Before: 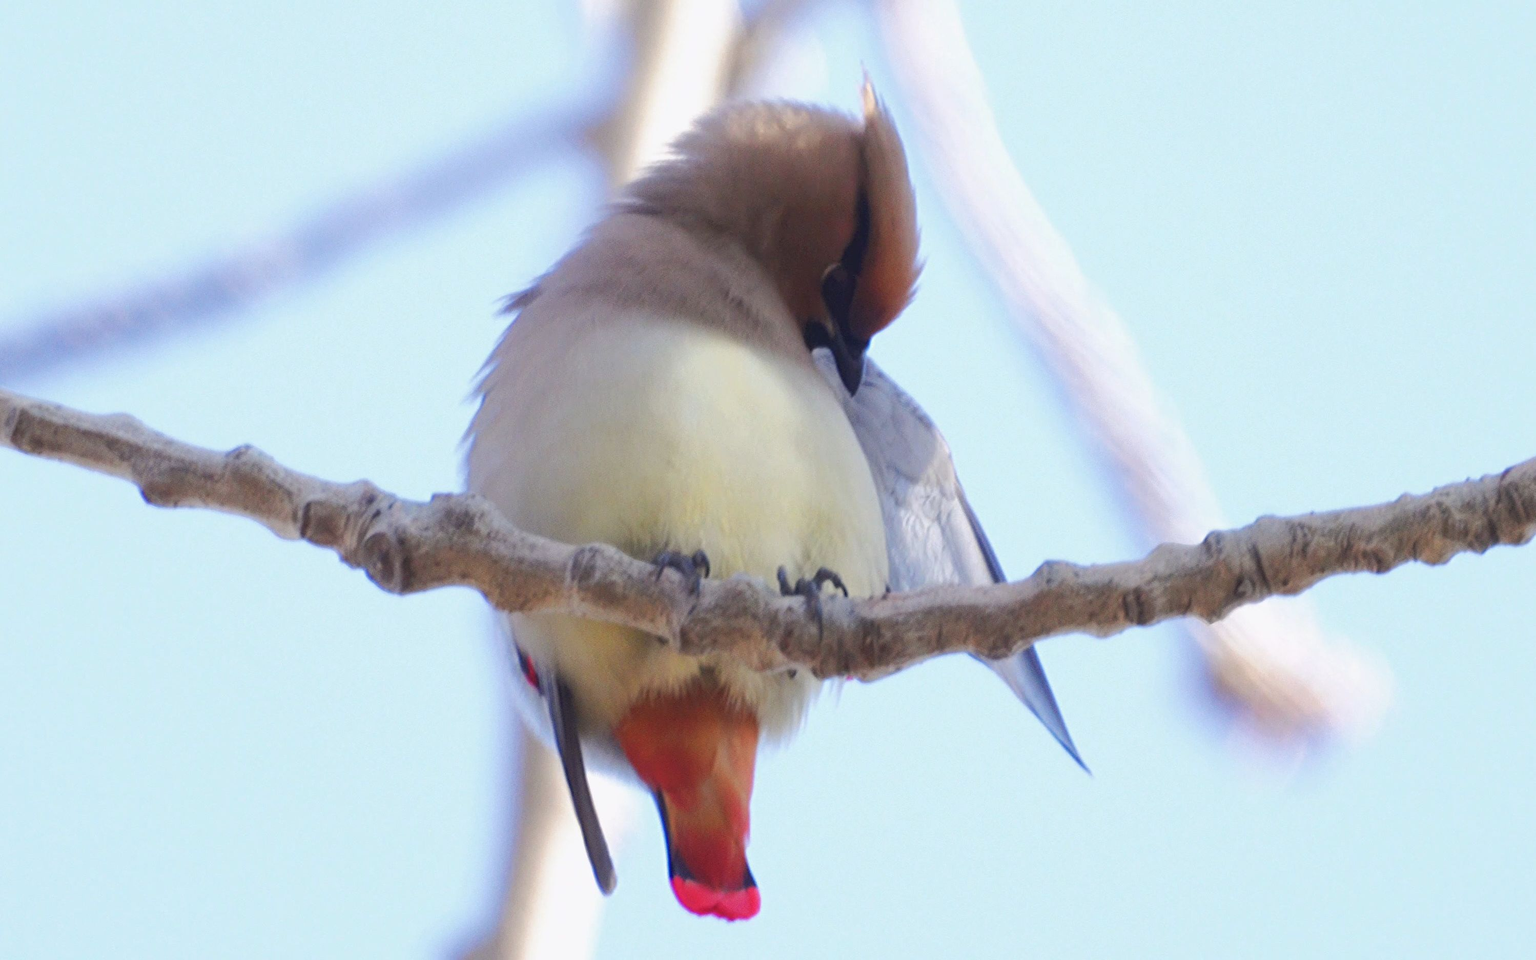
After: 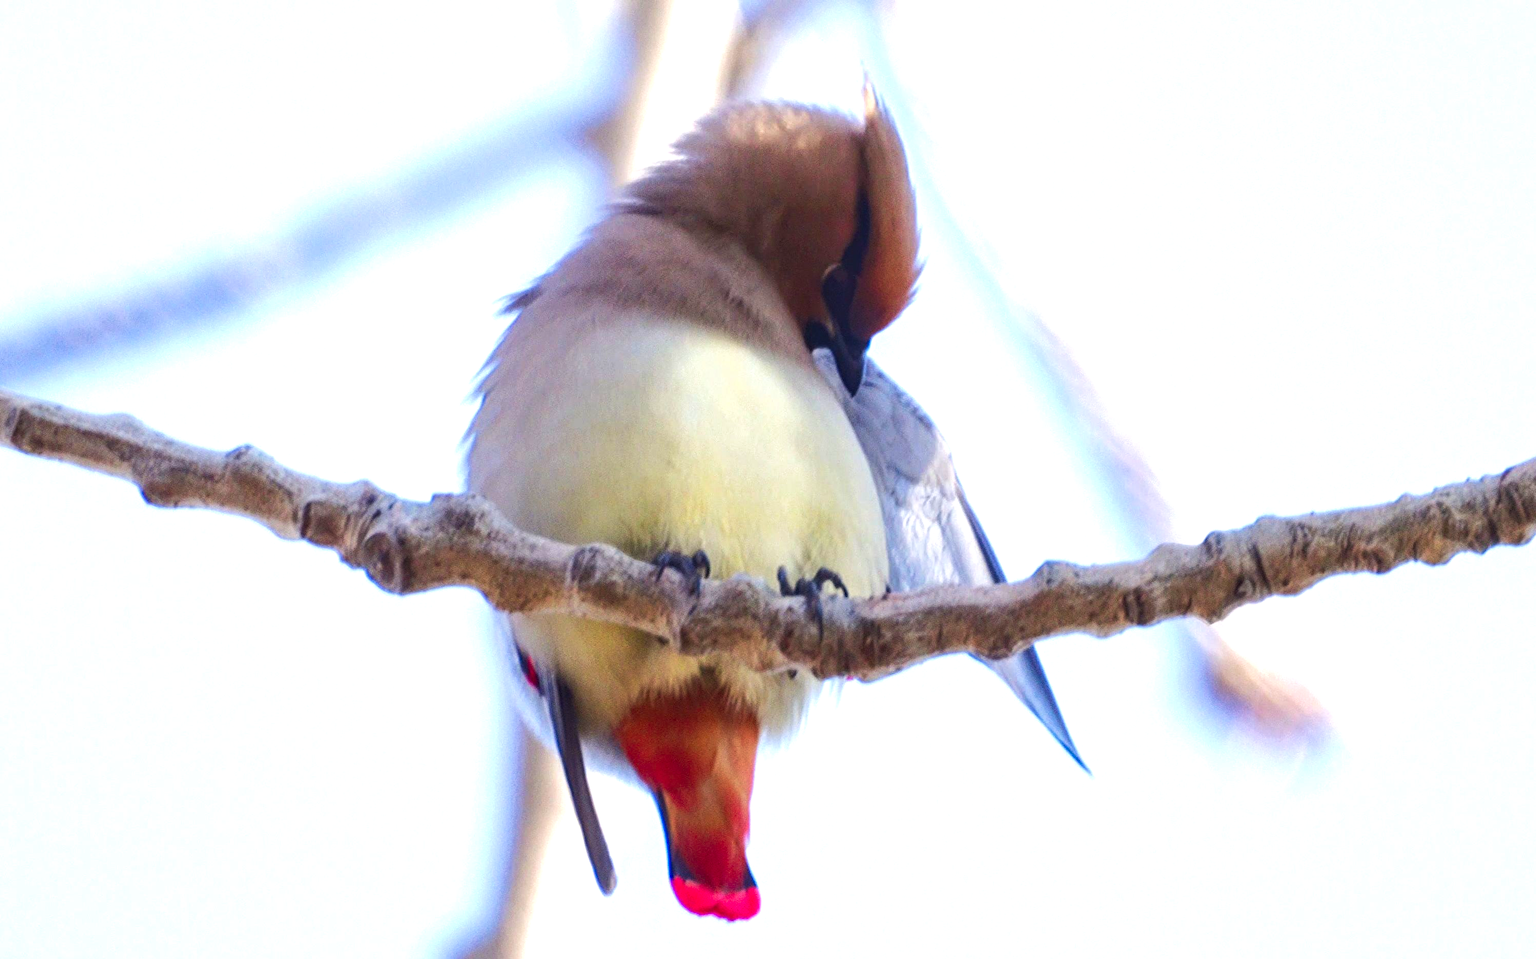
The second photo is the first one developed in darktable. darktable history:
exposure: black level correction 0, exposure 0.5 EV, compensate exposure bias true, compensate highlight preservation false
contrast brightness saturation: contrast 0.12, brightness -0.12, saturation 0.2
local contrast: detail 130%
velvia: on, module defaults
